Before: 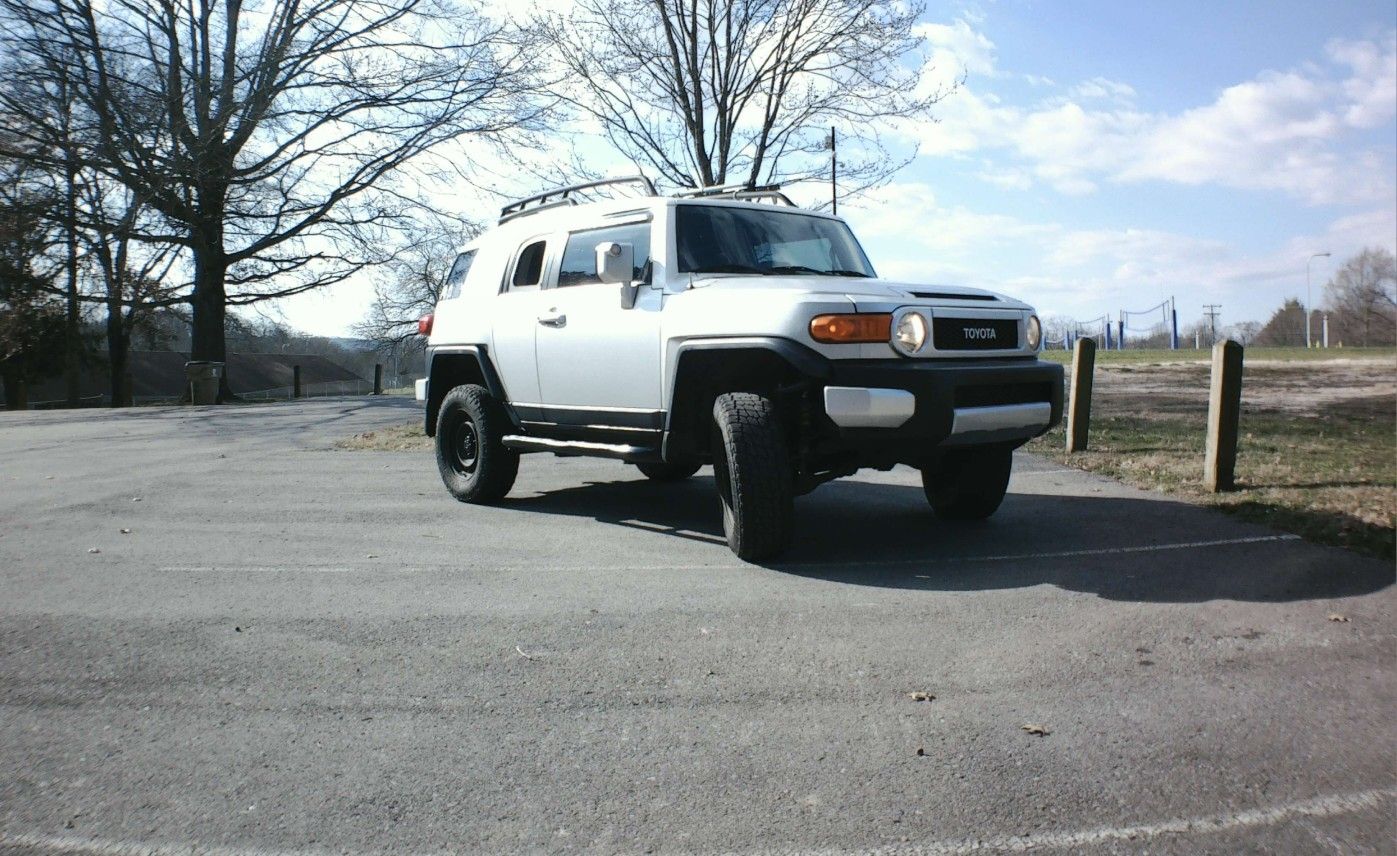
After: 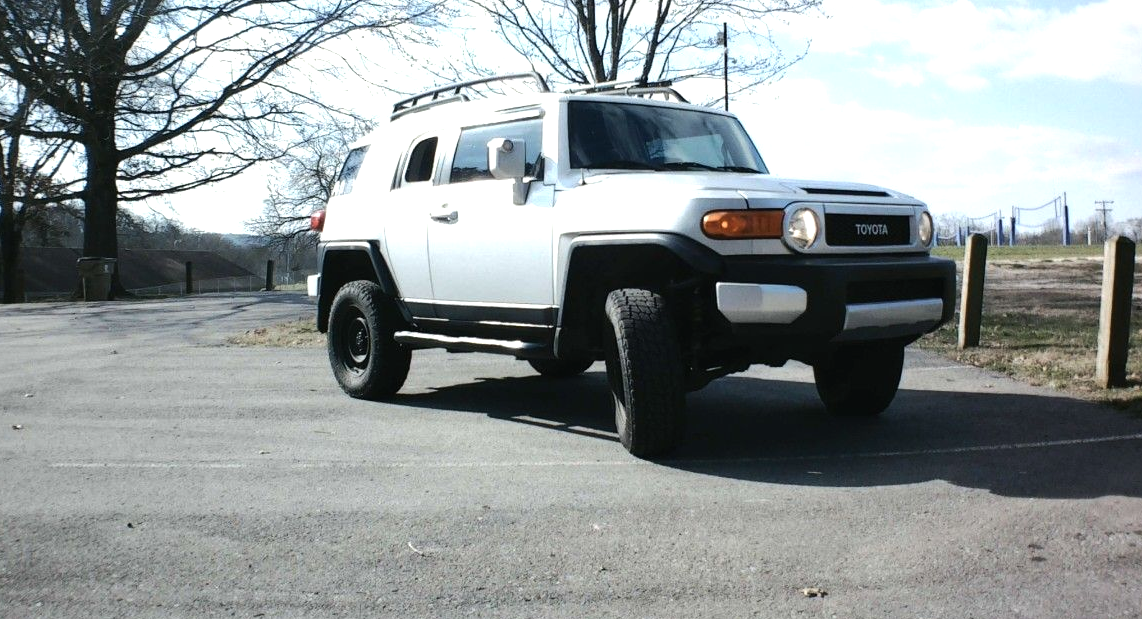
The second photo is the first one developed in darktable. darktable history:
tone equalizer: -8 EV -0.449 EV, -7 EV -0.389 EV, -6 EV -0.297 EV, -5 EV -0.223 EV, -3 EV 0.193 EV, -2 EV 0.323 EV, -1 EV 0.412 EV, +0 EV 0.392 EV, edges refinement/feathering 500, mask exposure compensation -1.57 EV, preserve details no
crop: left 7.796%, top 12.208%, right 10.393%, bottom 15.388%
